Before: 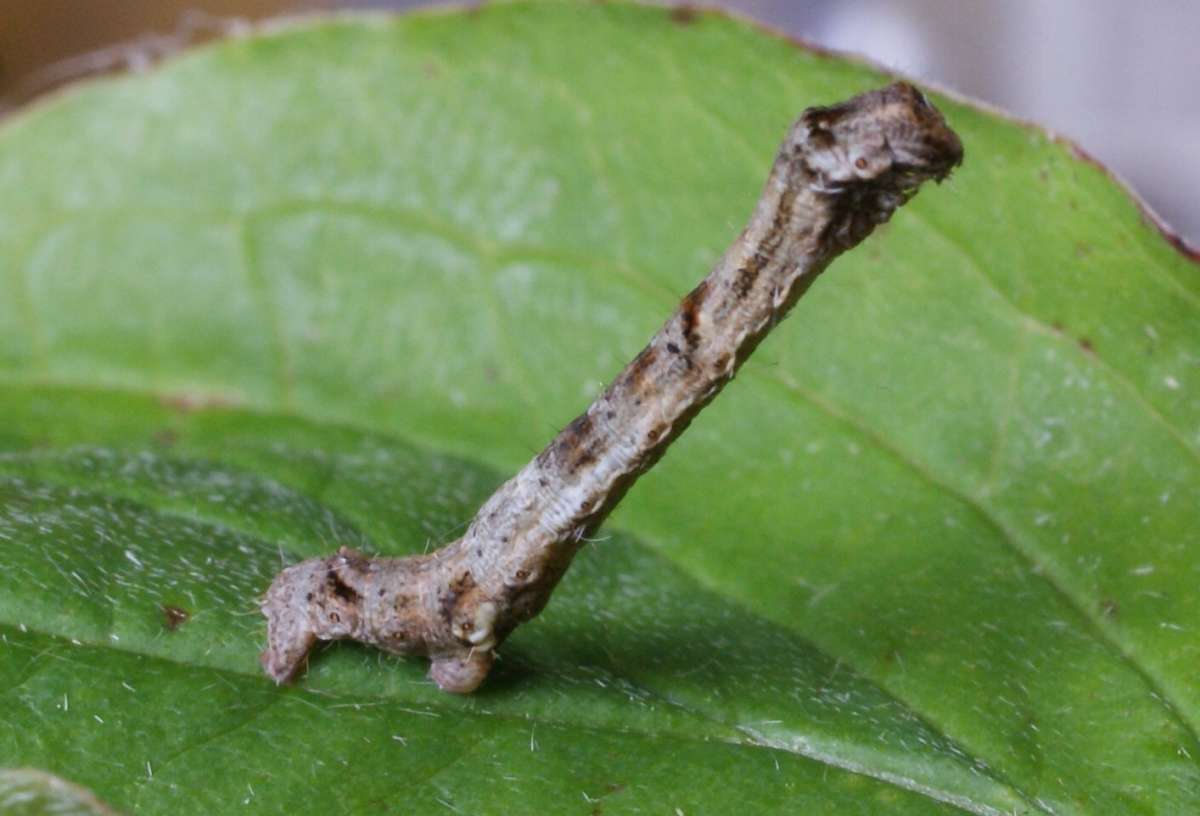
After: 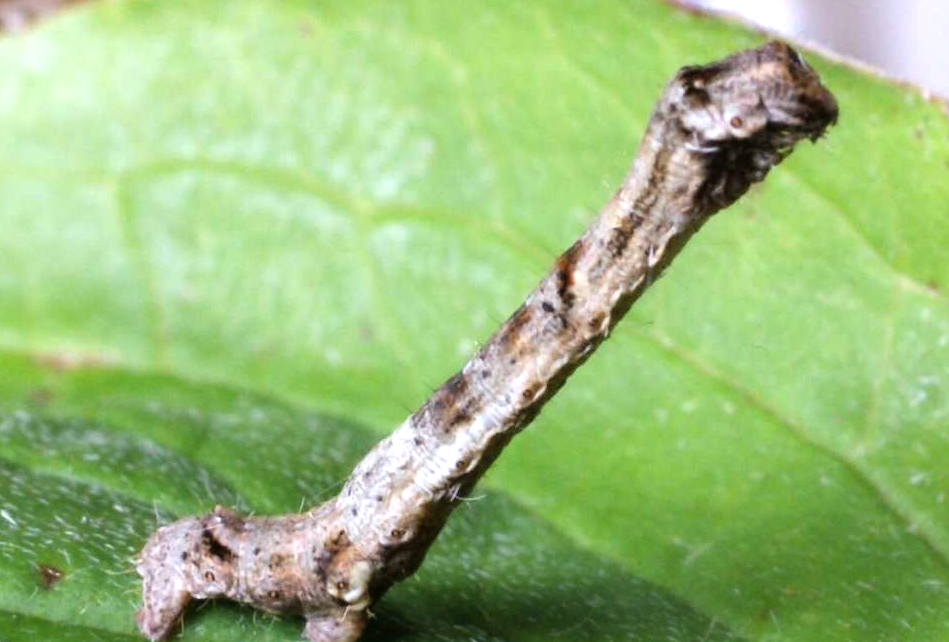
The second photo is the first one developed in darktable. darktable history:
crop and rotate: left 10.47%, top 5.028%, right 10.369%, bottom 16.213%
tone equalizer: -8 EV -1.05 EV, -7 EV -1.02 EV, -6 EV -0.838 EV, -5 EV -0.549 EV, -3 EV 0.548 EV, -2 EV 0.872 EV, -1 EV 0.991 EV, +0 EV 1.06 EV, mask exposure compensation -0.488 EV
